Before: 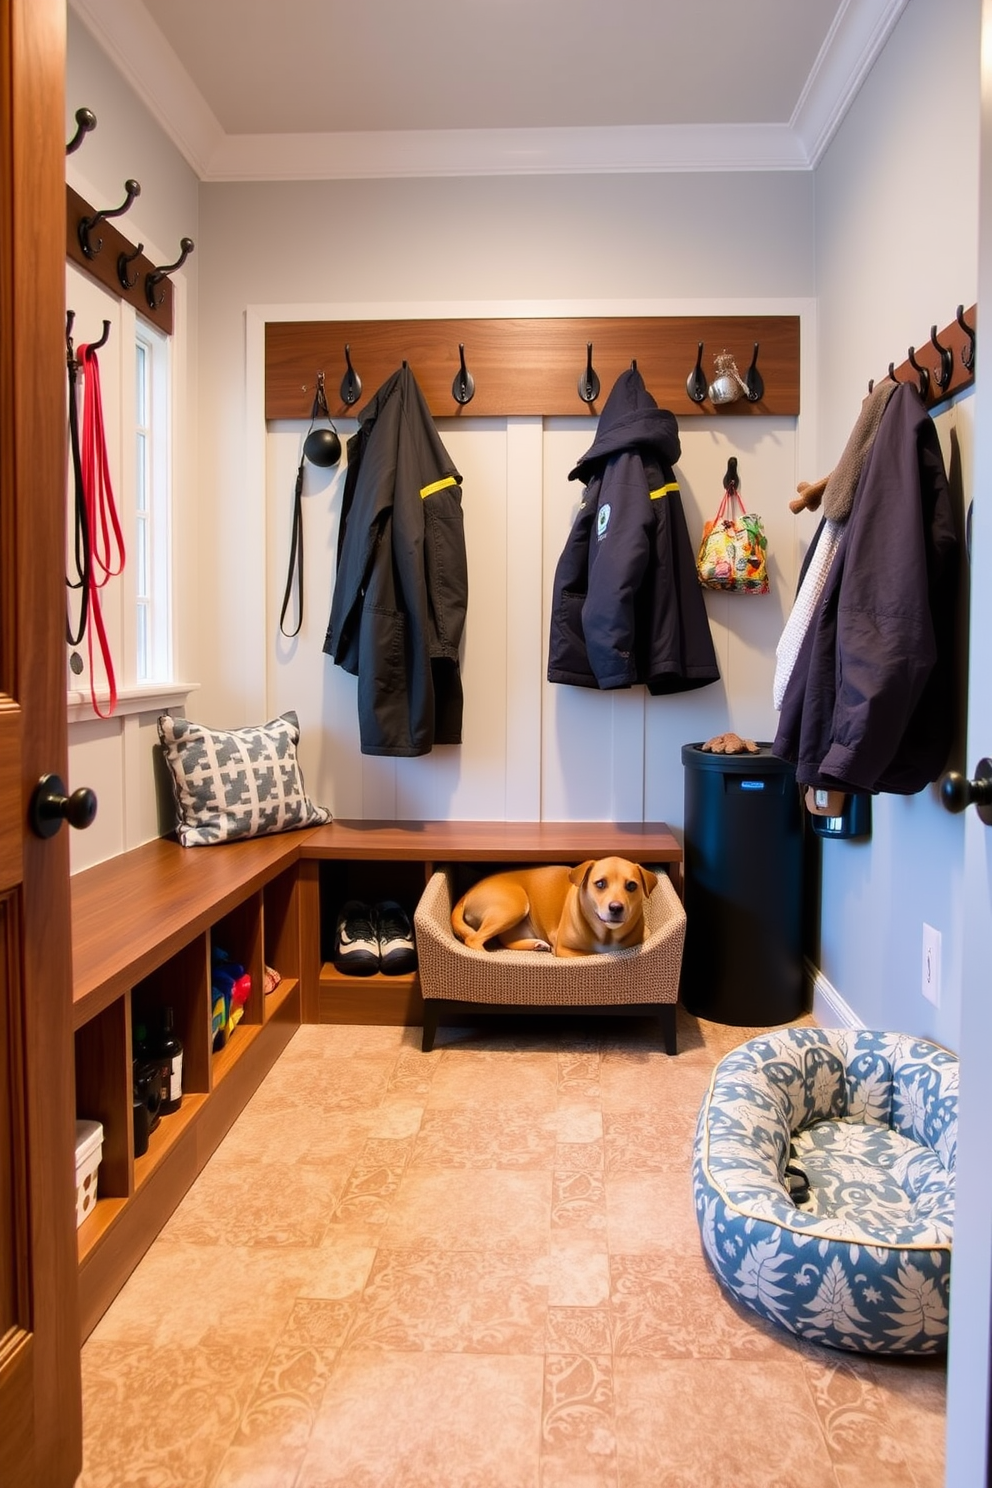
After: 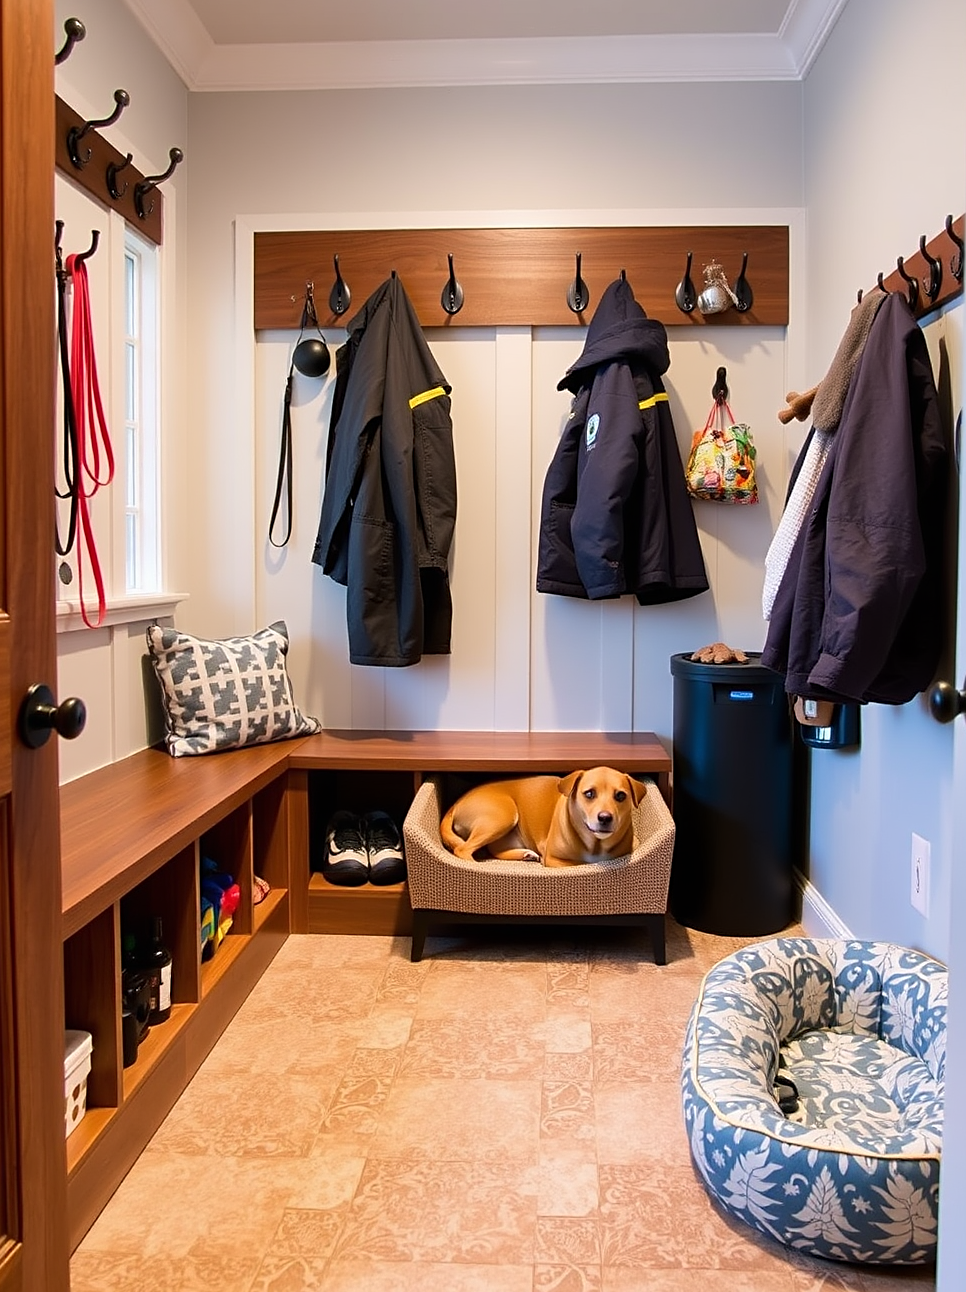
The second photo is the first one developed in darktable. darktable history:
sharpen: on, module defaults
crop: left 1.114%, top 6.1%, right 1.427%, bottom 7.068%
